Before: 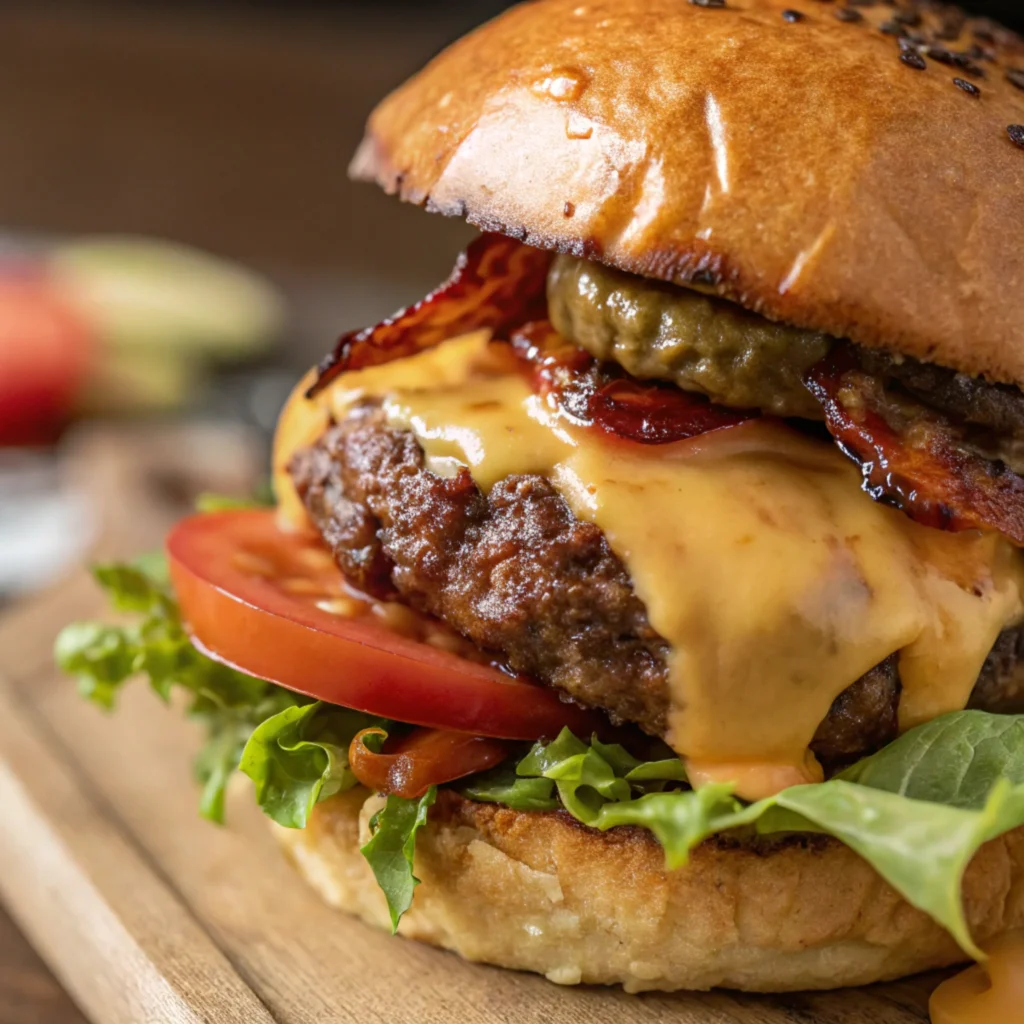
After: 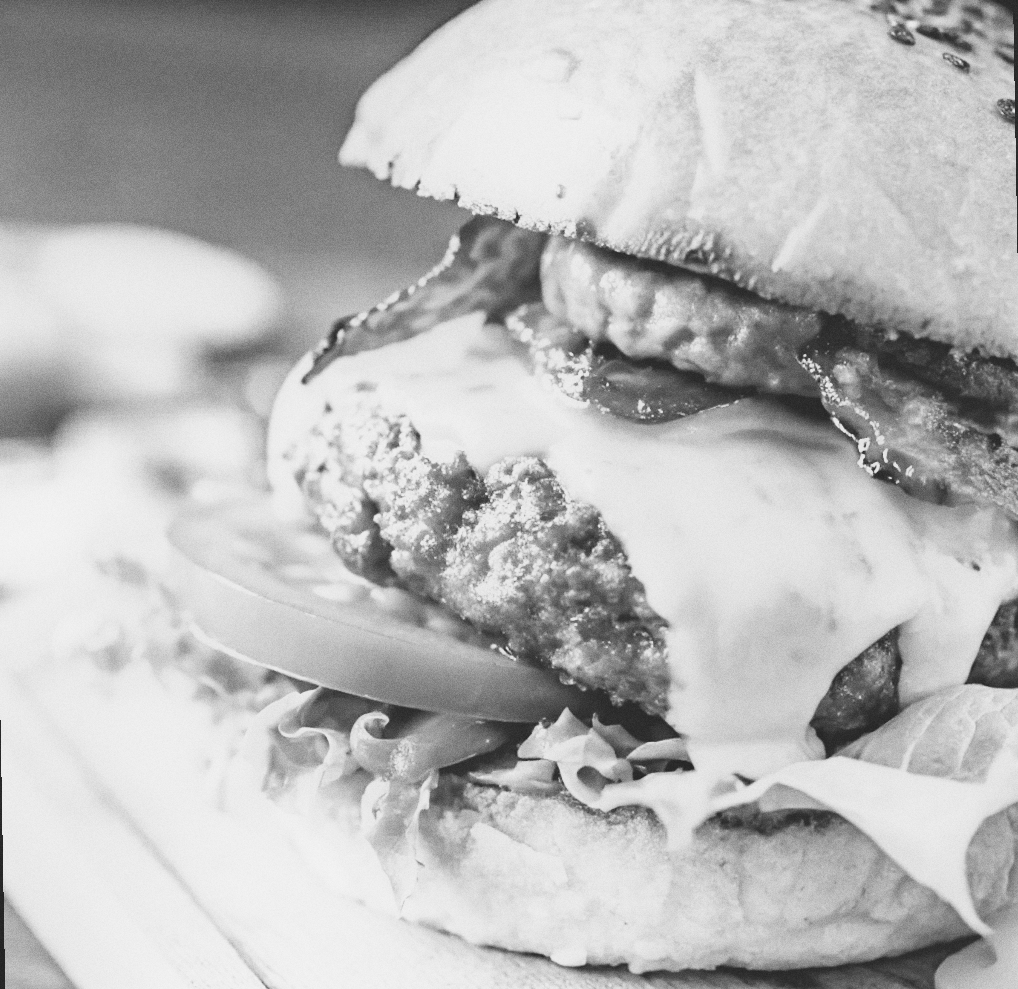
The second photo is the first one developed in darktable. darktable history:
exposure: exposure 0.999 EV, compensate highlight preservation false
haze removal: strength 0.25, distance 0.25, compatibility mode true, adaptive false
monochrome: on, module defaults
local contrast: detail 69%
base curve: curves: ch0 [(0, 0) (0.007, 0.004) (0.027, 0.03) (0.046, 0.07) (0.207, 0.54) (0.442, 0.872) (0.673, 0.972) (1, 1)], preserve colors none
white balance: red 0.967, blue 1.049
grain: coarseness 0.47 ISO
rotate and perspective: rotation -1°, crop left 0.011, crop right 0.989, crop top 0.025, crop bottom 0.975
